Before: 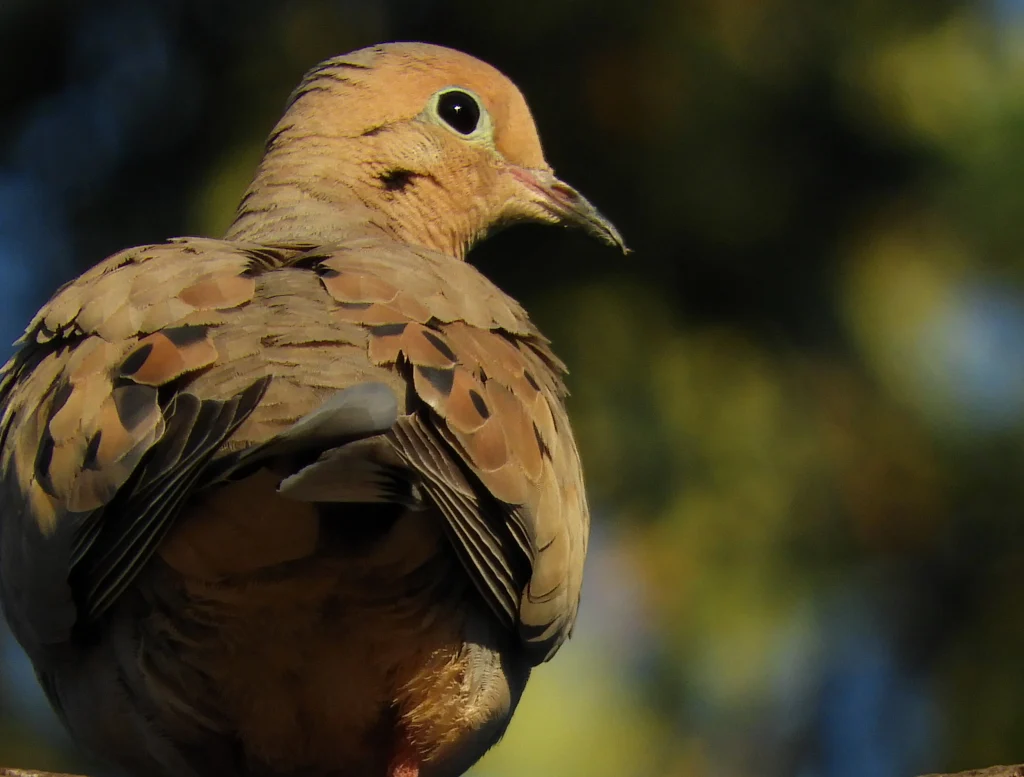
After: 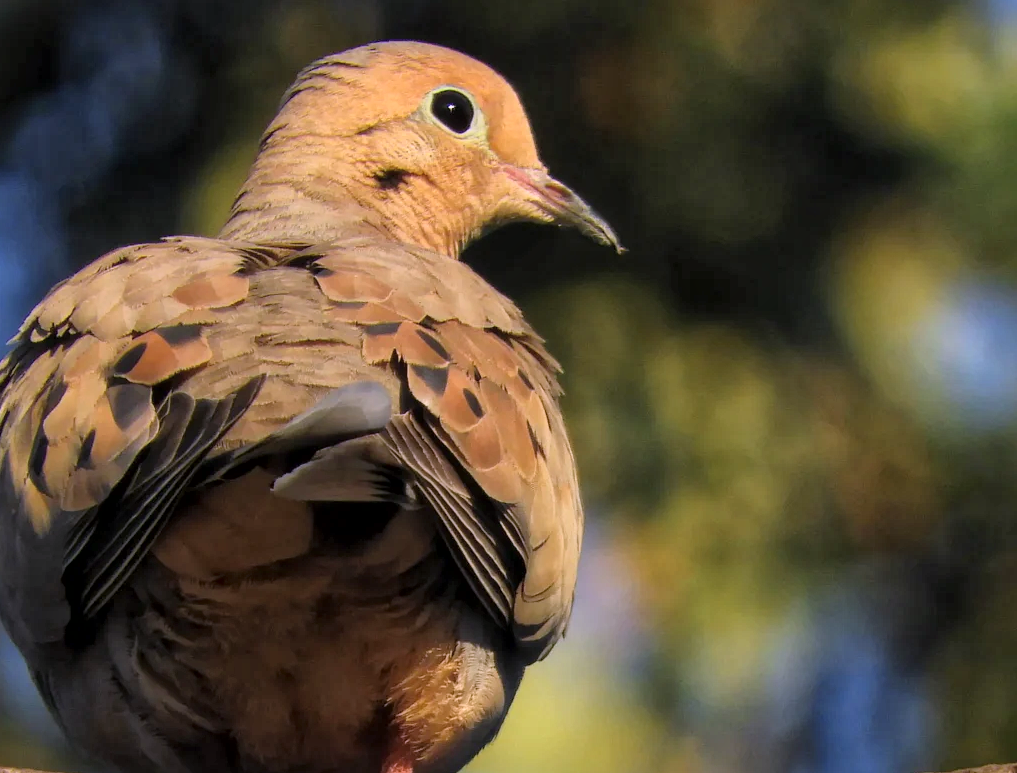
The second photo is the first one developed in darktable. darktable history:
exposure: exposure 0.6 EV, compensate highlight preservation false
global tonemap: drago (1, 100), detail 1
crop and rotate: left 0.614%, top 0.179%, bottom 0.309%
white balance: red 1.042, blue 1.17
